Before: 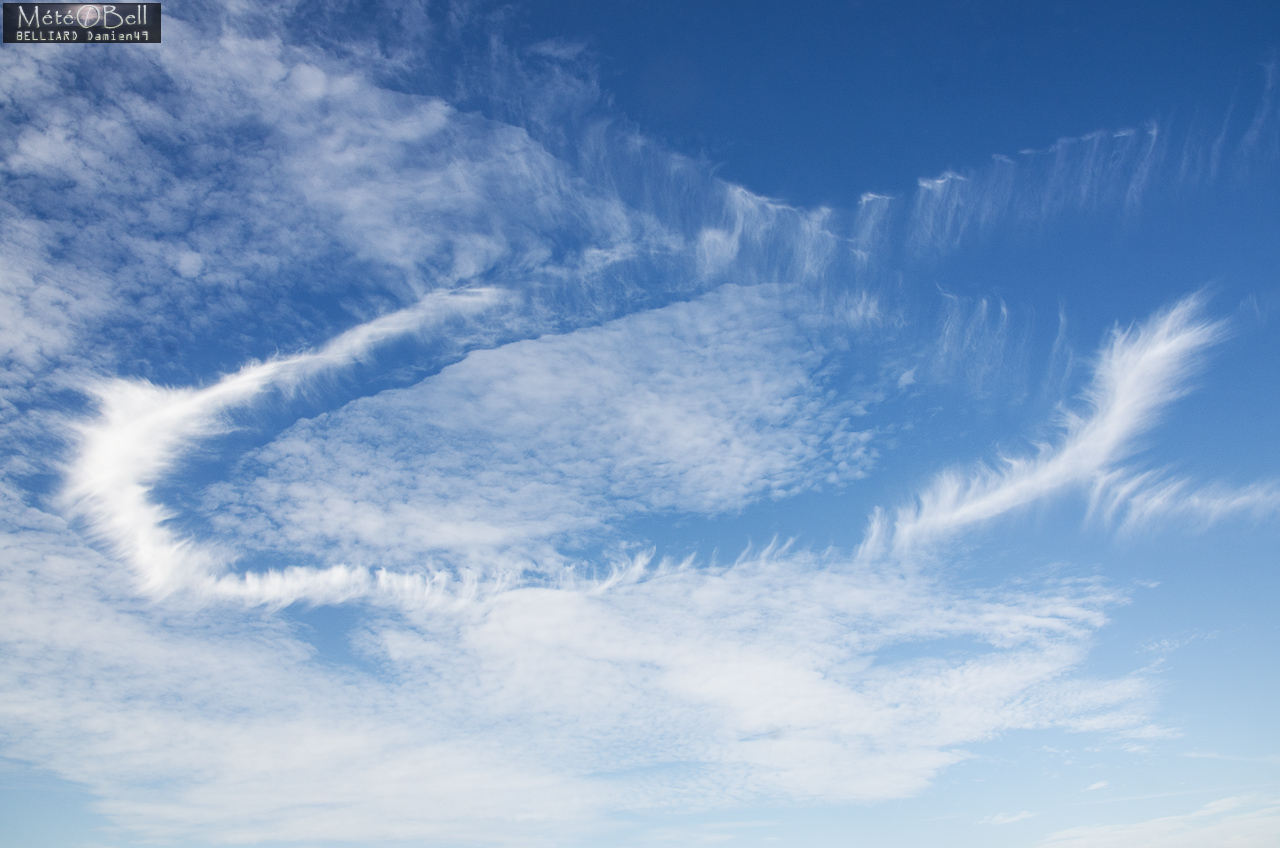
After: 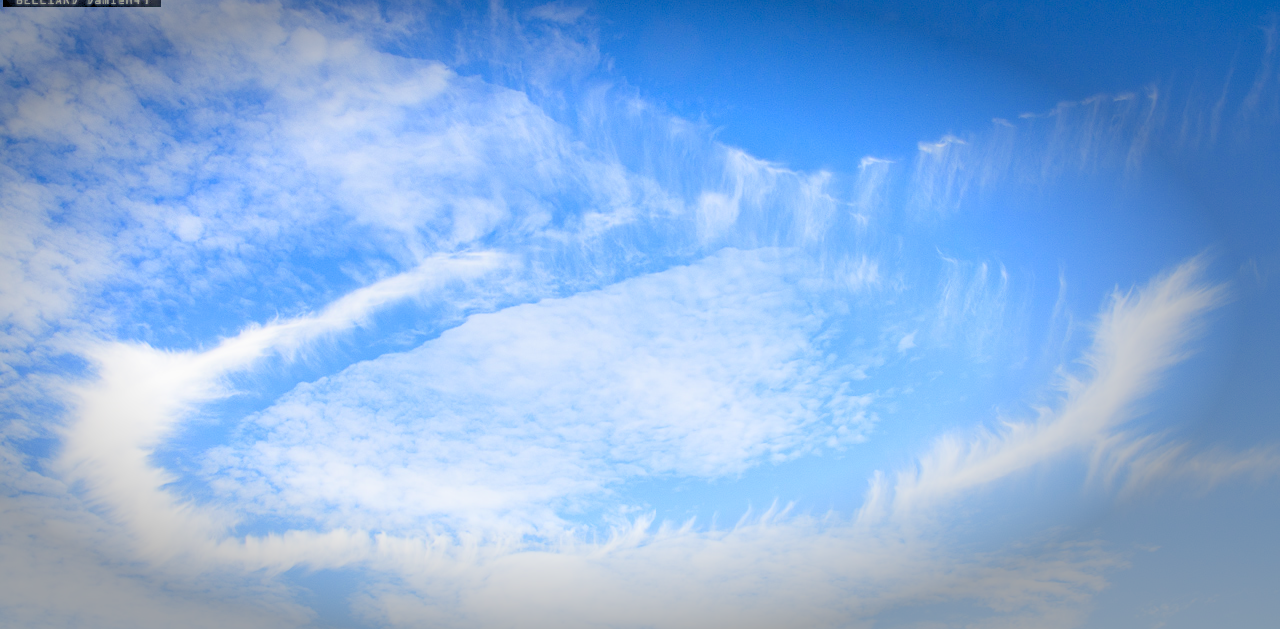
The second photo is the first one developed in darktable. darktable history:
levels: levels [0.072, 0.414, 0.976]
vignetting: fall-off start 66.51%, fall-off radius 39.87%, brightness -0.593, saturation 0.002, center (-0.121, -0.003), automatic ratio true, width/height ratio 0.669
filmic rgb: black relative exposure -7.73 EV, white relative exposure 4.44 EV, threshold 2.97 EV, hardness 3.76, latitude 37.49%, contrast 0.977, highlights saturation mix 9%, shadows ↔ highlights balance 4.21%, enable highlight reconstruction true
exposure: black level correction 0.01, exposure 1 EV, compensate exposure bias true, compensate highlight preservation false
crop: top 4.342%, bottom 21.368%
